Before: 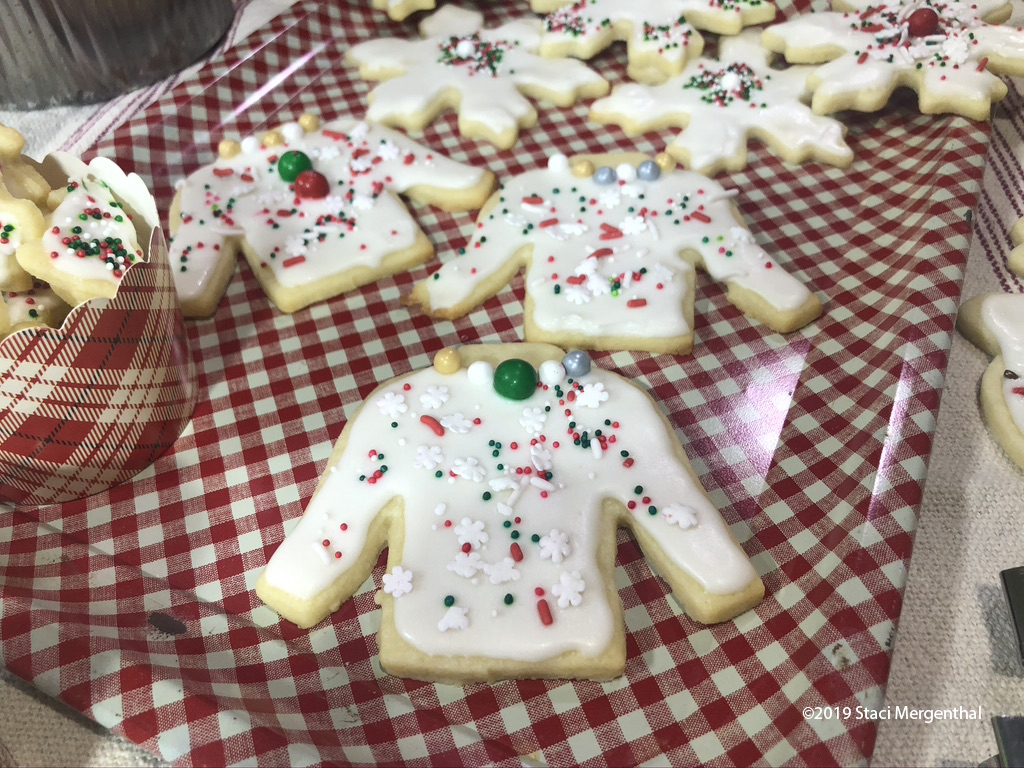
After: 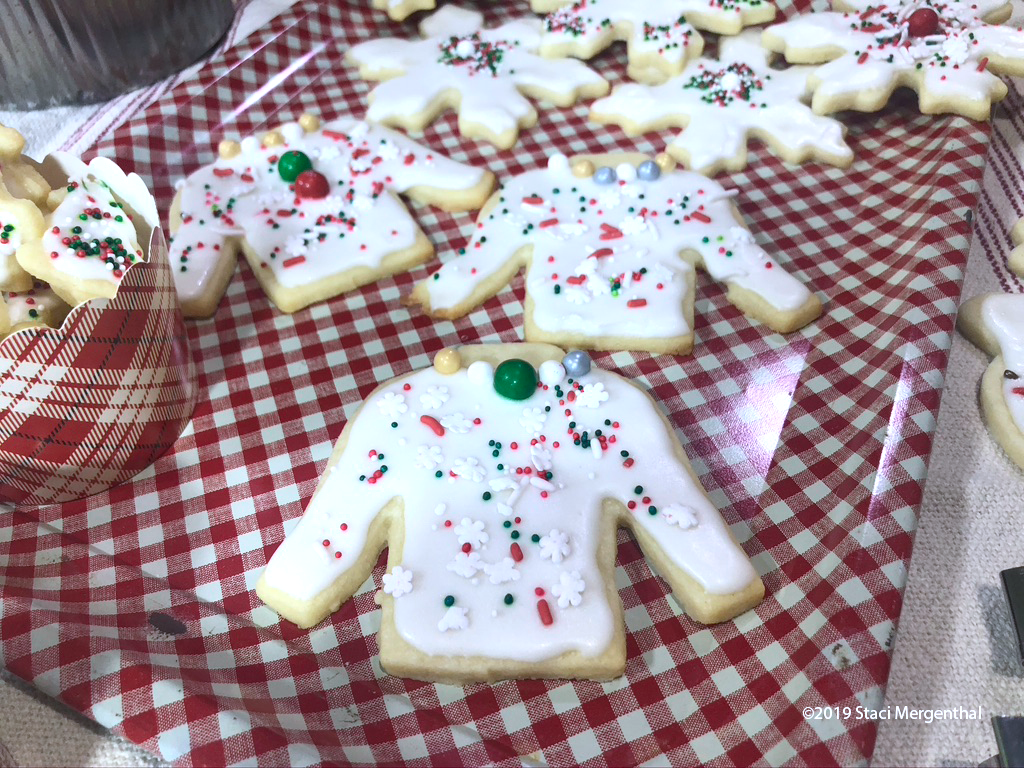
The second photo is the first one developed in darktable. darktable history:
color calibration: illuminant as shot in camera, x 0.37, y 0.382, temperature 4313.32 K
shadows and highlights: shadows -12.5, white point adjustment 4, highlights 28.33
